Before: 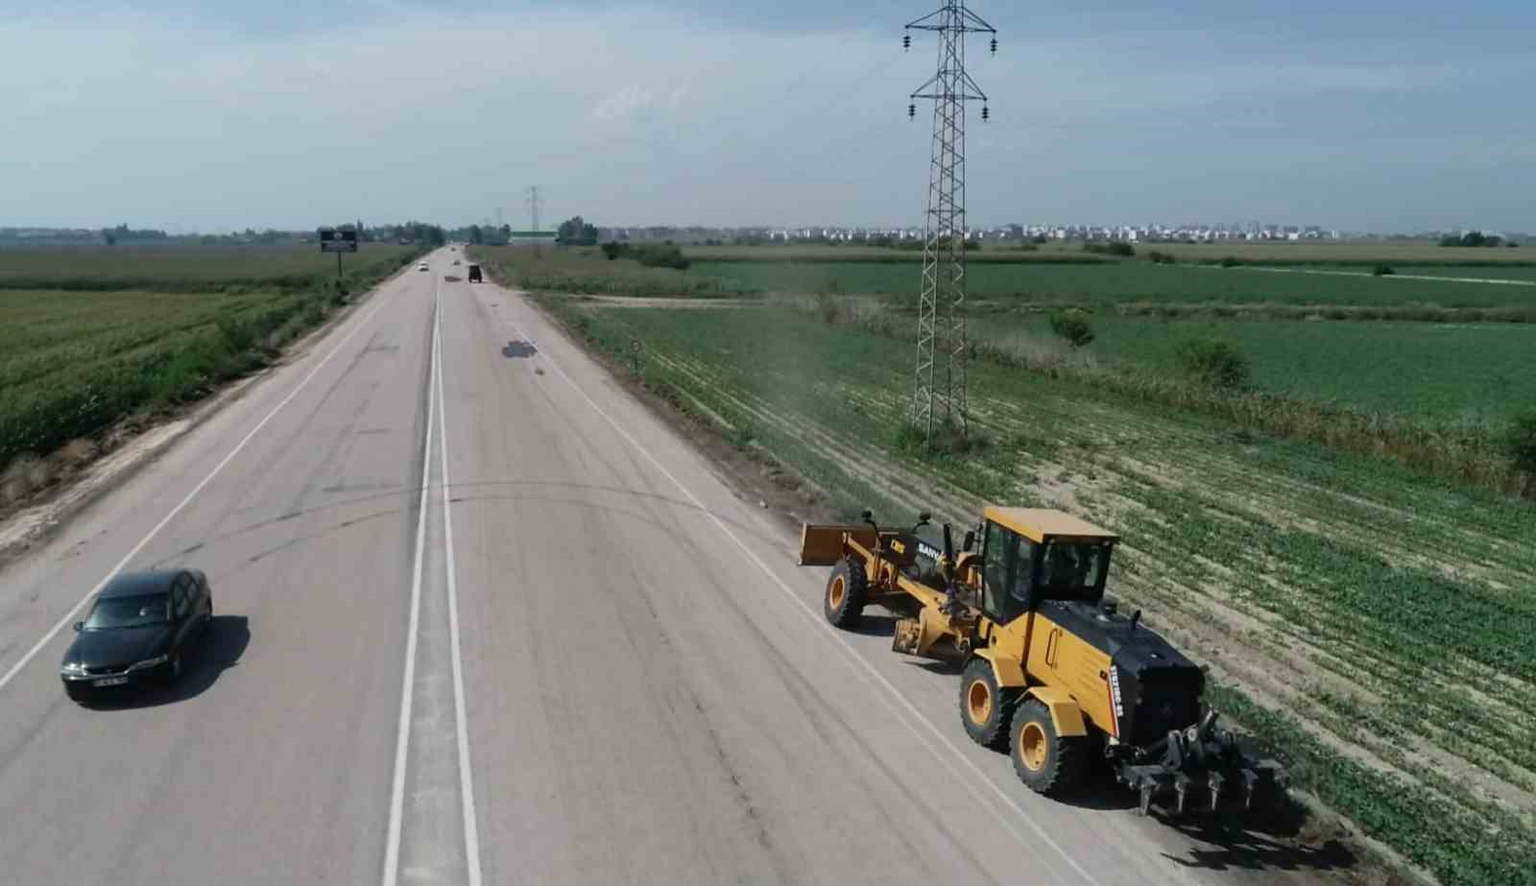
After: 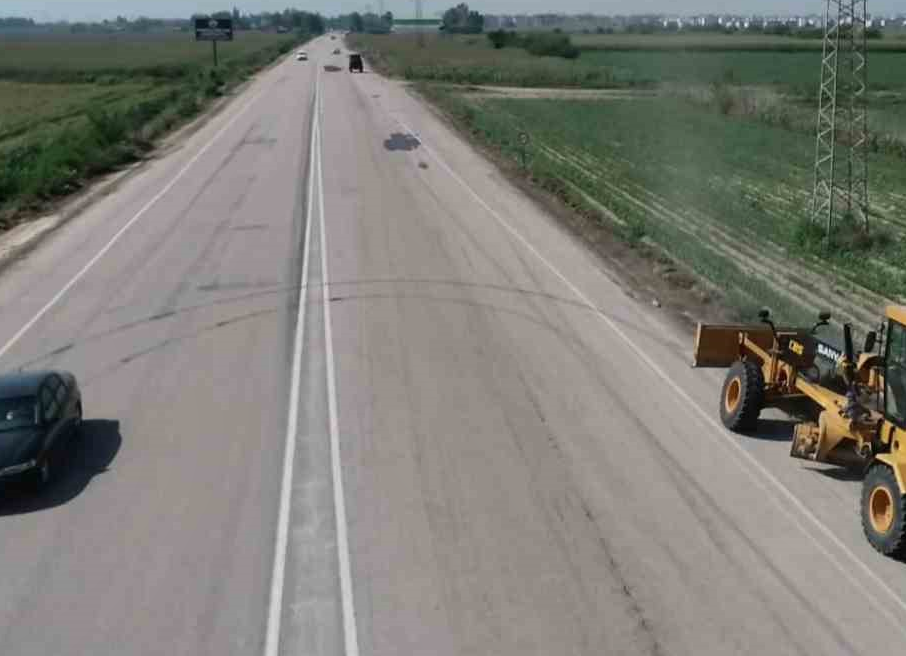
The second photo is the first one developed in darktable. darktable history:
crop: left 8.698%, top 24.102%, right 34.666%, bottom 4.773%
shadows and highlights: soften with gaussian
